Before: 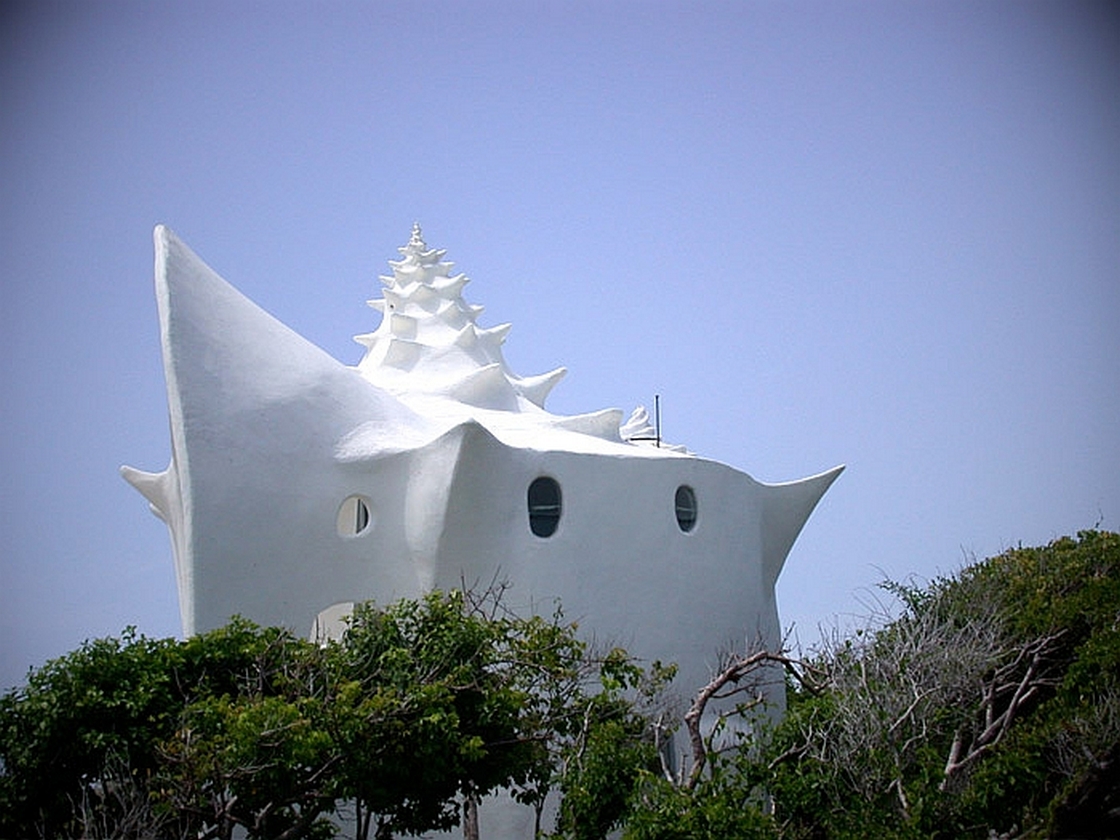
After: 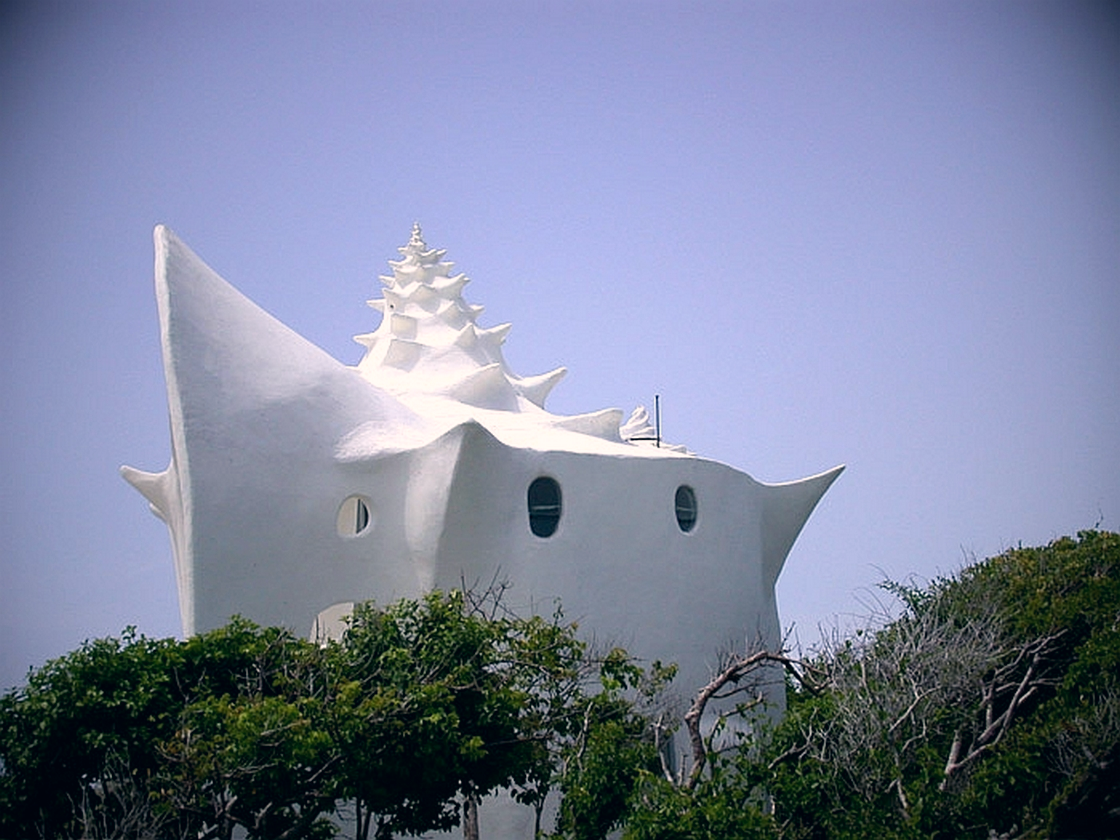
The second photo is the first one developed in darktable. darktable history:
color correction: highlights a* 5.44, highlights b* 5.31, shadows a* -3.95, shadows b* -5.02
